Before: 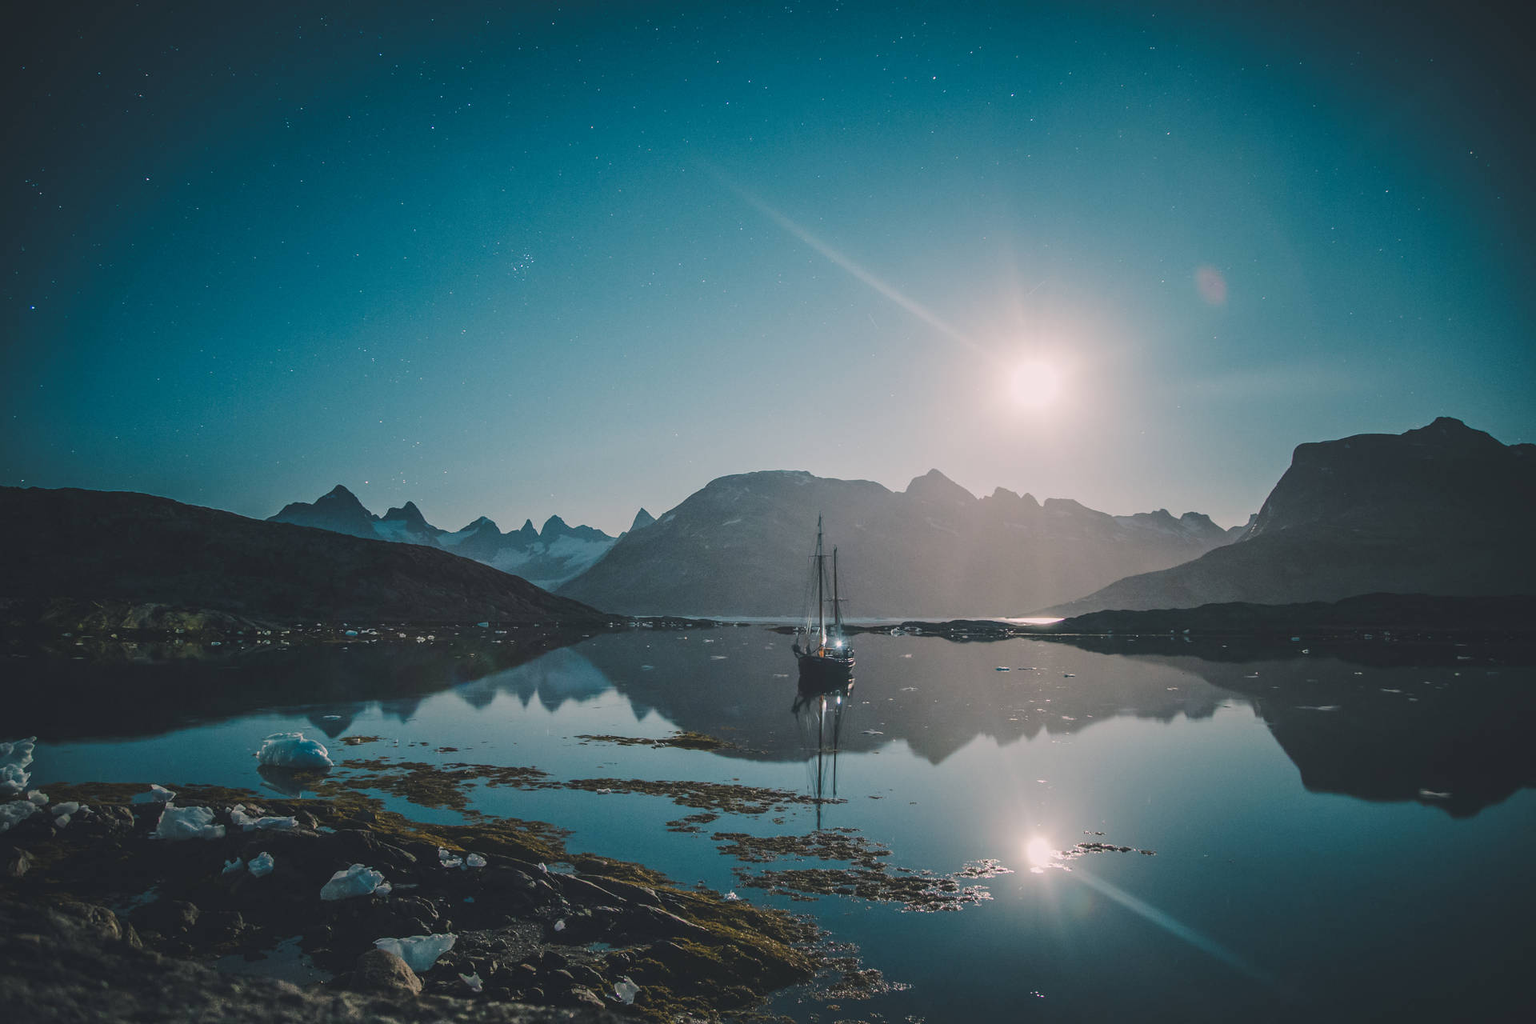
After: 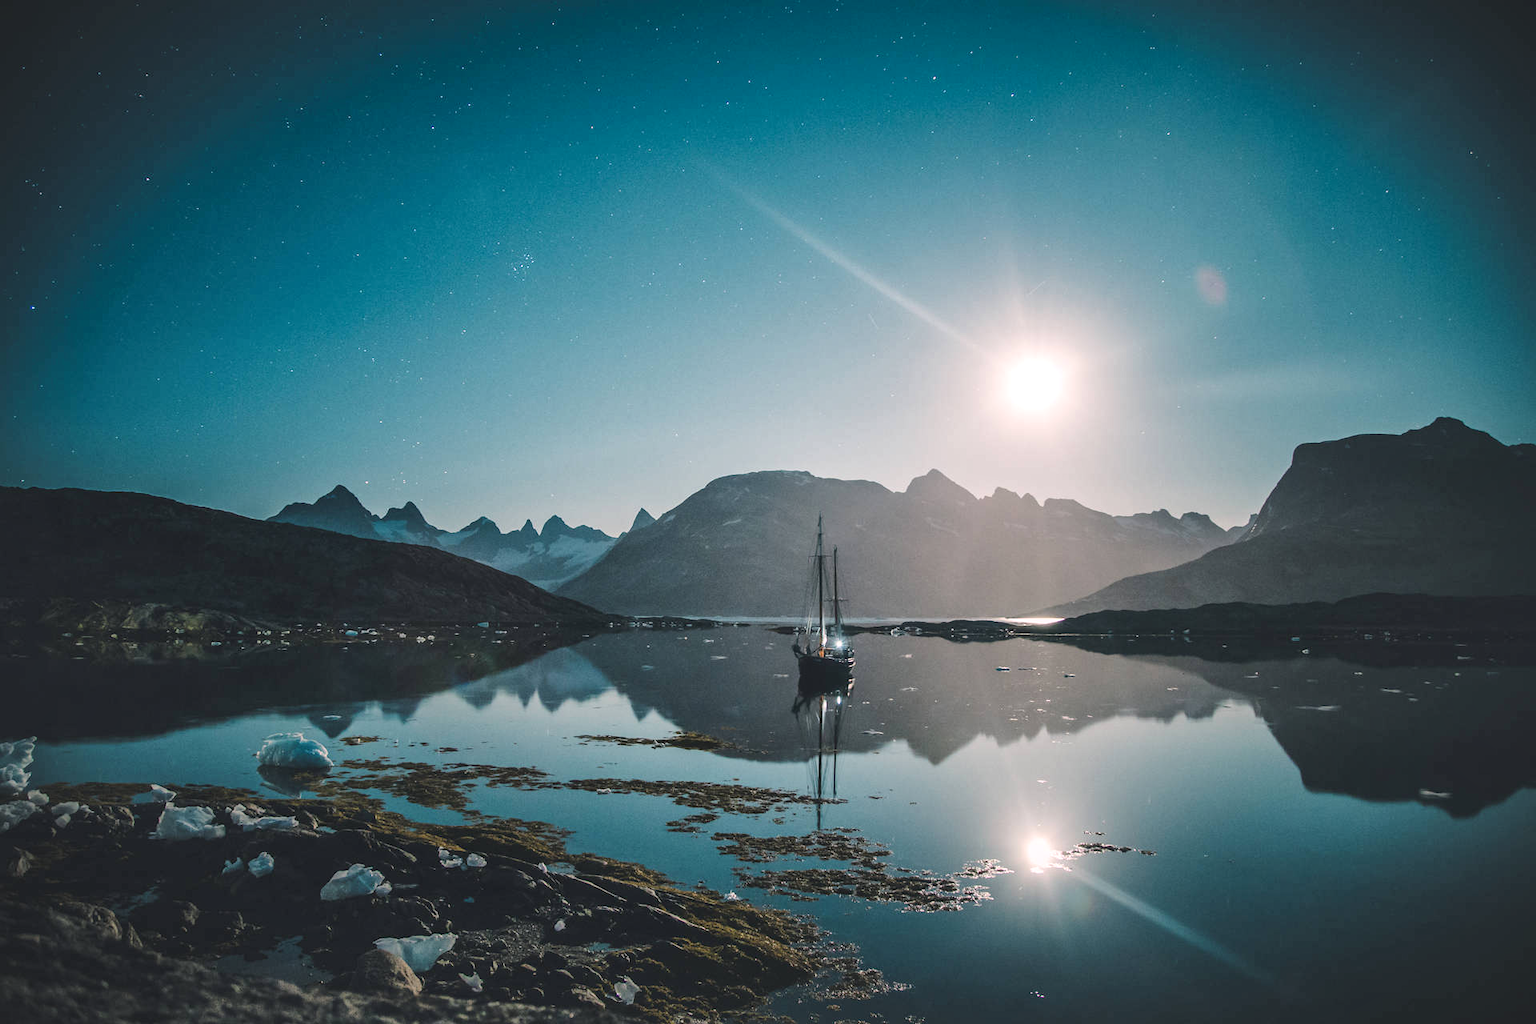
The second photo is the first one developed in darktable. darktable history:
exposure: exposure 0.236 EV, compensate highlight preservation false
vignetting: fall-off start 100%, brightness -0.282, width/height ratio 1.31
local contrast: mode bilateral grid, contrast 20, coarseness 100, detail 150%, midtone range 0.2
